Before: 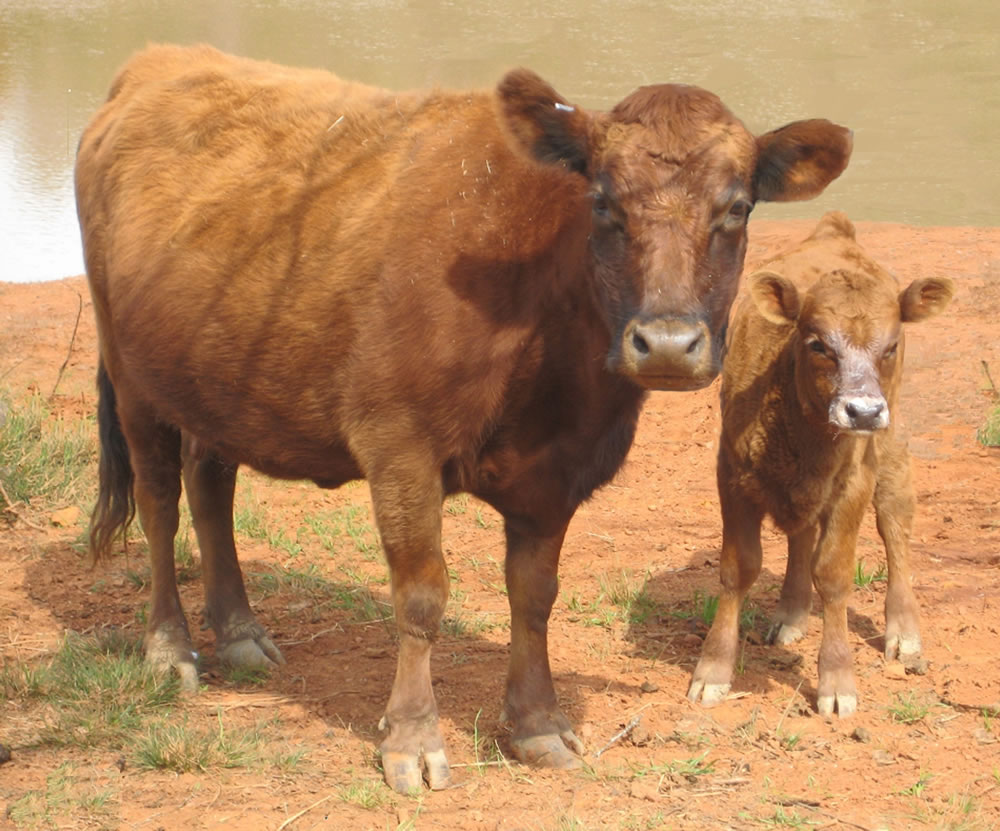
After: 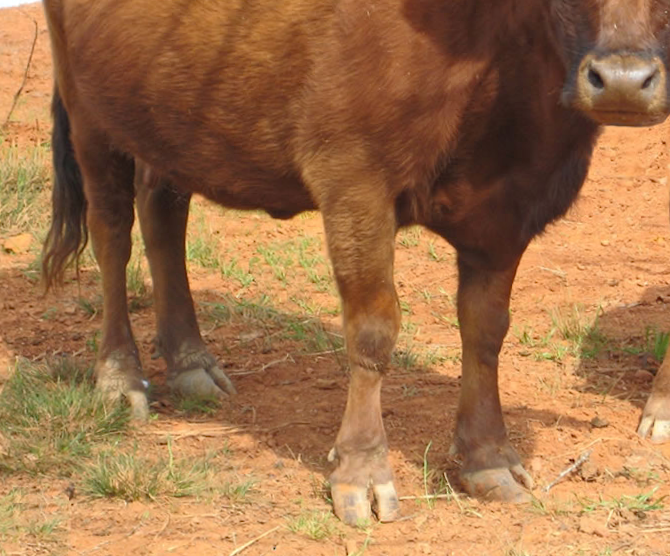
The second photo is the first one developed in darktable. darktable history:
crop and rotate: angle -0.82°, left 3.85%, top 31.828%, right 27.992%
haze removal: compatibility mode true, adaptive false
